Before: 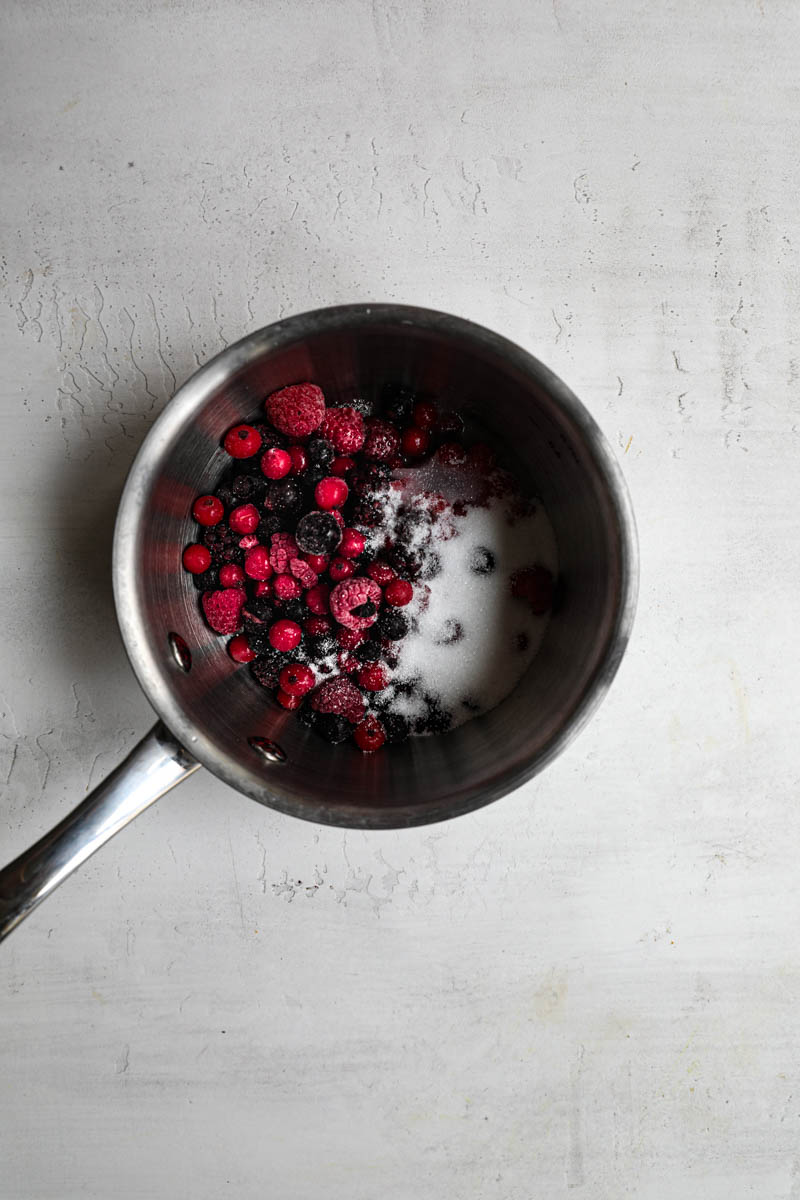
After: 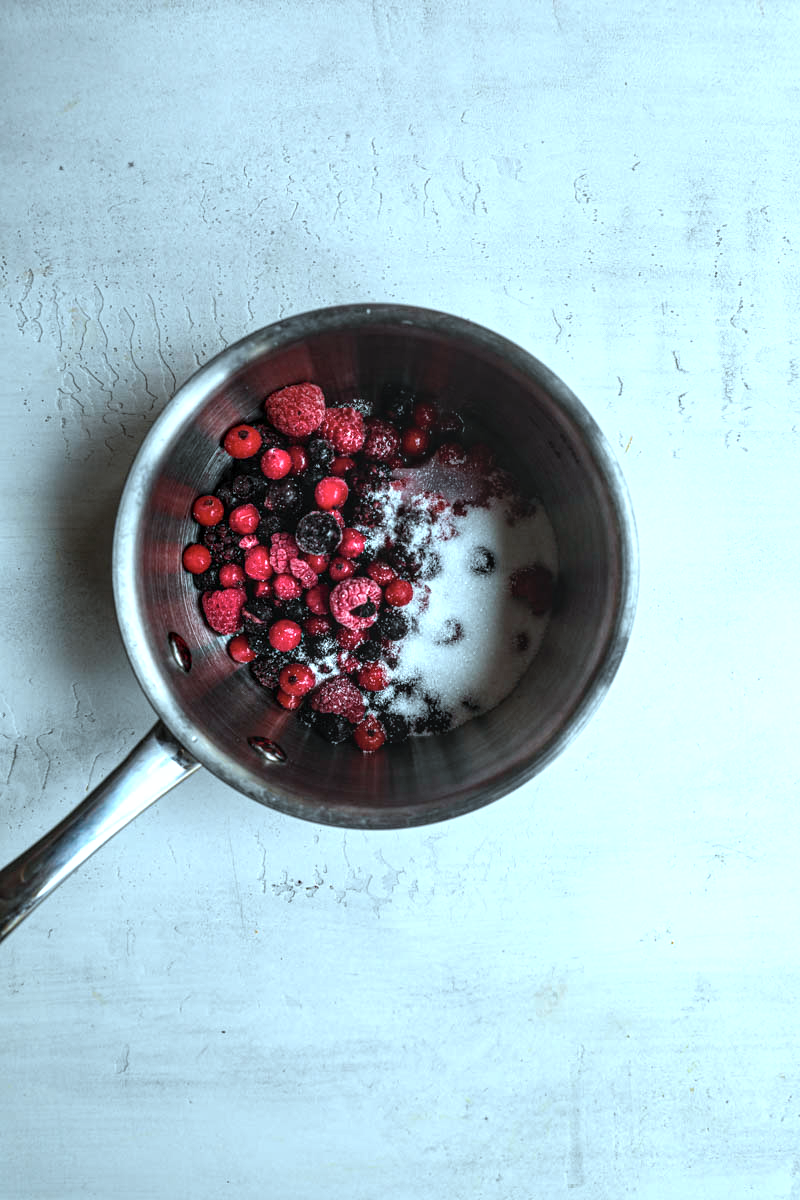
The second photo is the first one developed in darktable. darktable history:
color correction: highlights a* -11.54, highlights b* -14.87
local contrast: highlights 53%, shadows 51%, detail 130%, midtone range 0.446
exposure: exposure 0.507 EV, compensate highlight preservation false
